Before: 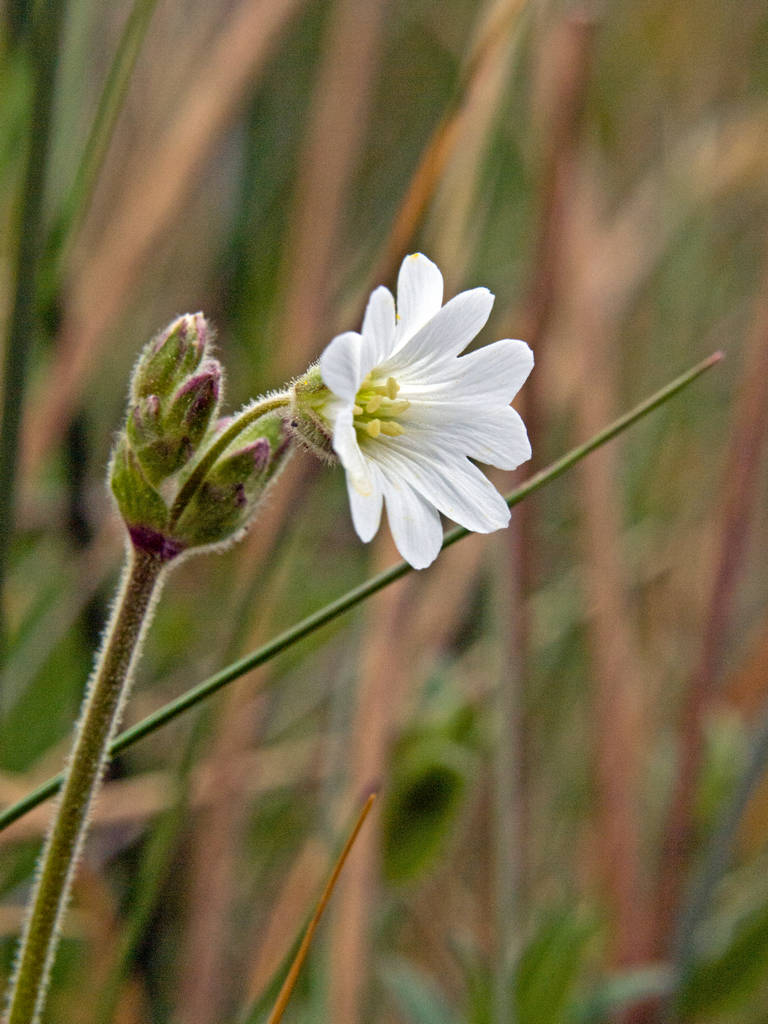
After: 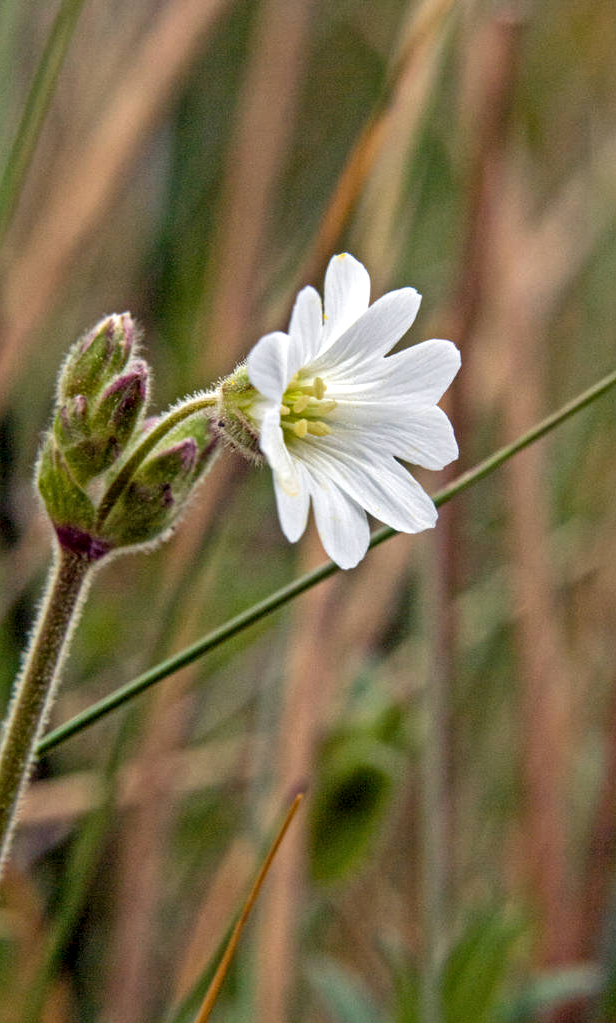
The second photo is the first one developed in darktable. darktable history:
local contrast: on, module defaults
crop and rotate: left 9.536%, right 10.189%
